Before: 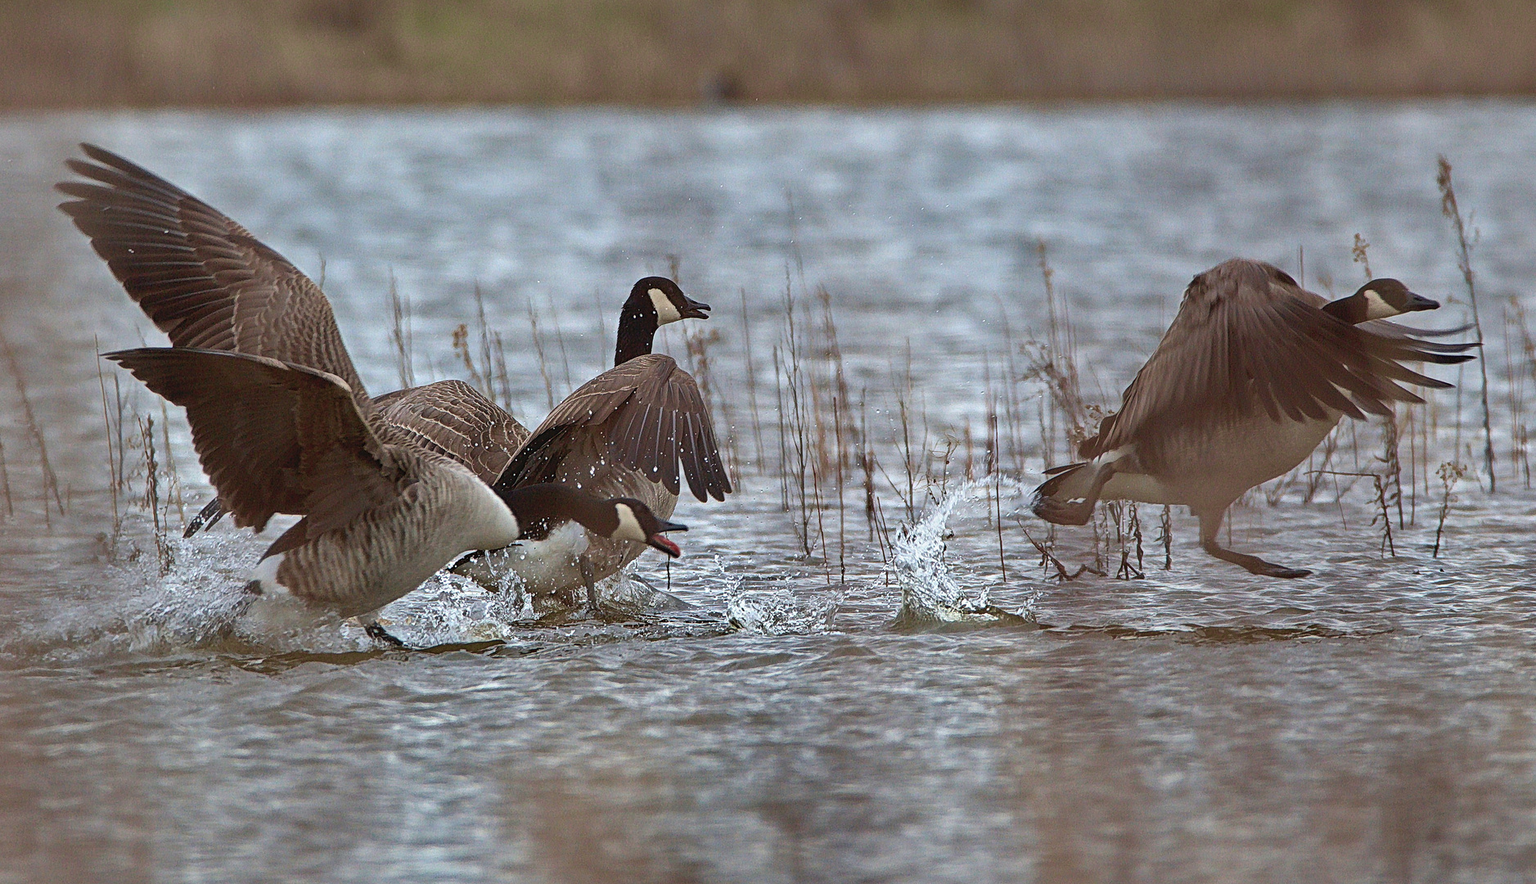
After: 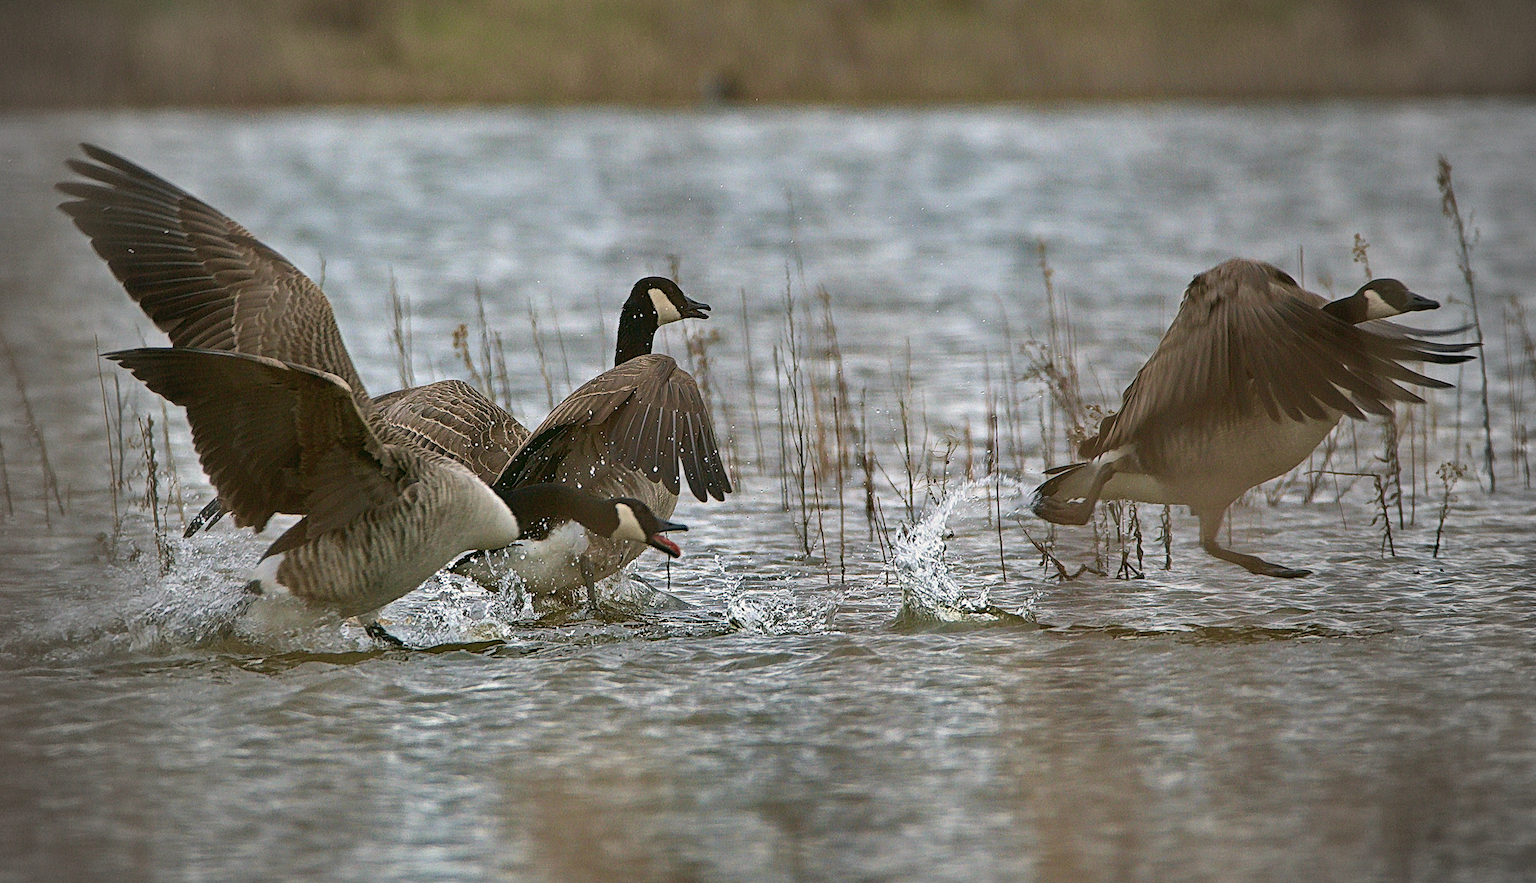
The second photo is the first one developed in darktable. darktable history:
vignetting: fall-off start 67.04%, width/height ratio 1.013
color correction: highlights a* 4.22, highlights b* 4.92, shadows a* -7.8, shadows b* 4.63
